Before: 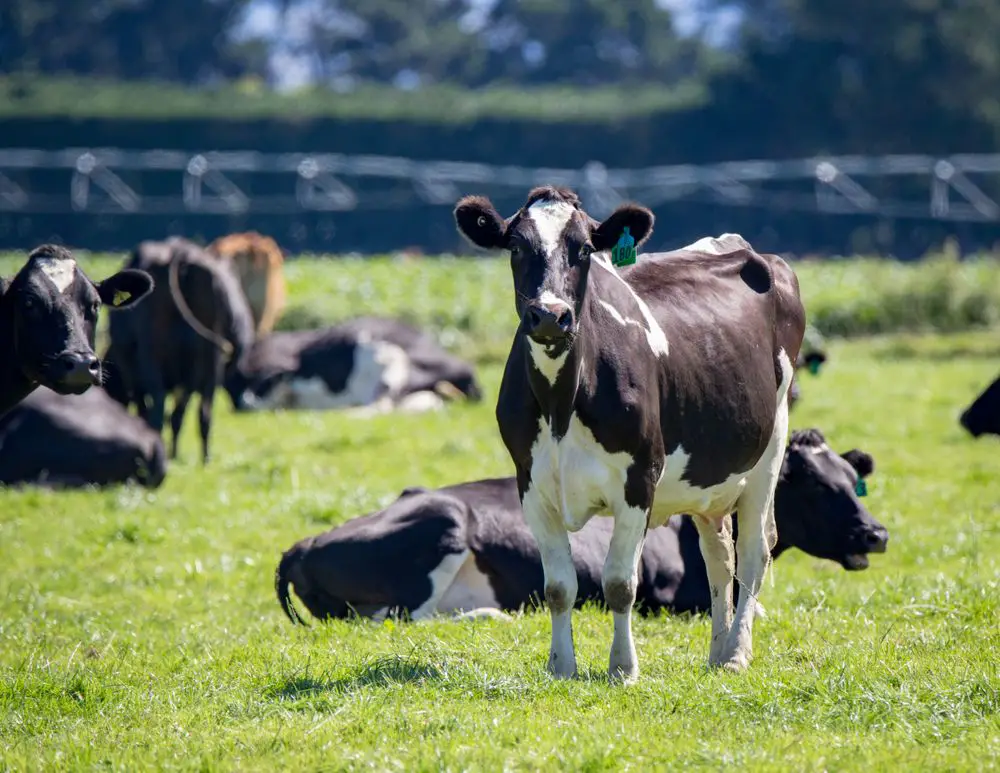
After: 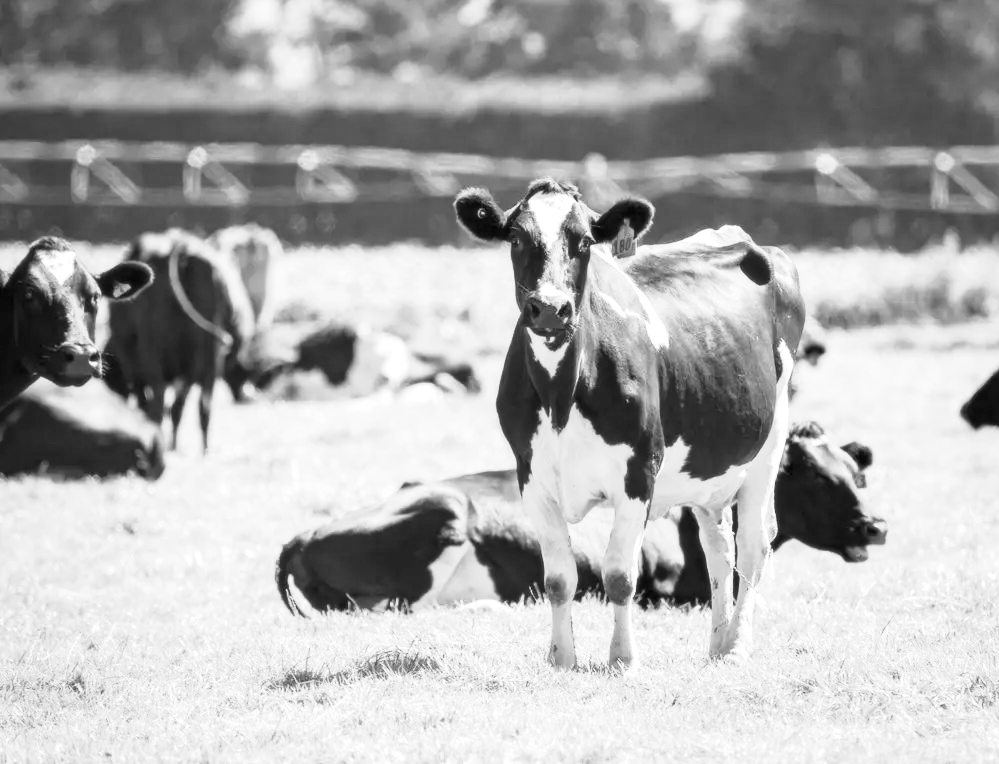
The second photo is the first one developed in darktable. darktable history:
exposure: black level correction 0, exposure 1.2 EV, compensate exposure bias true, compensate highlight preservation false
monochrome: a 1.94, b -0.638
crop: top 1.049%, right 0.001%
base curve: curves: ch0 [(0, 0) (0.088, 0.125) (0.176, 0.251) (0.354, 0.501) (0.613, 0.749) (1, 0.877)], preserve colors none
white balance: red 0.931, blue 1.11
soften: size 10%, saturation 50%, brightness 0.2 EV, mix 10%
